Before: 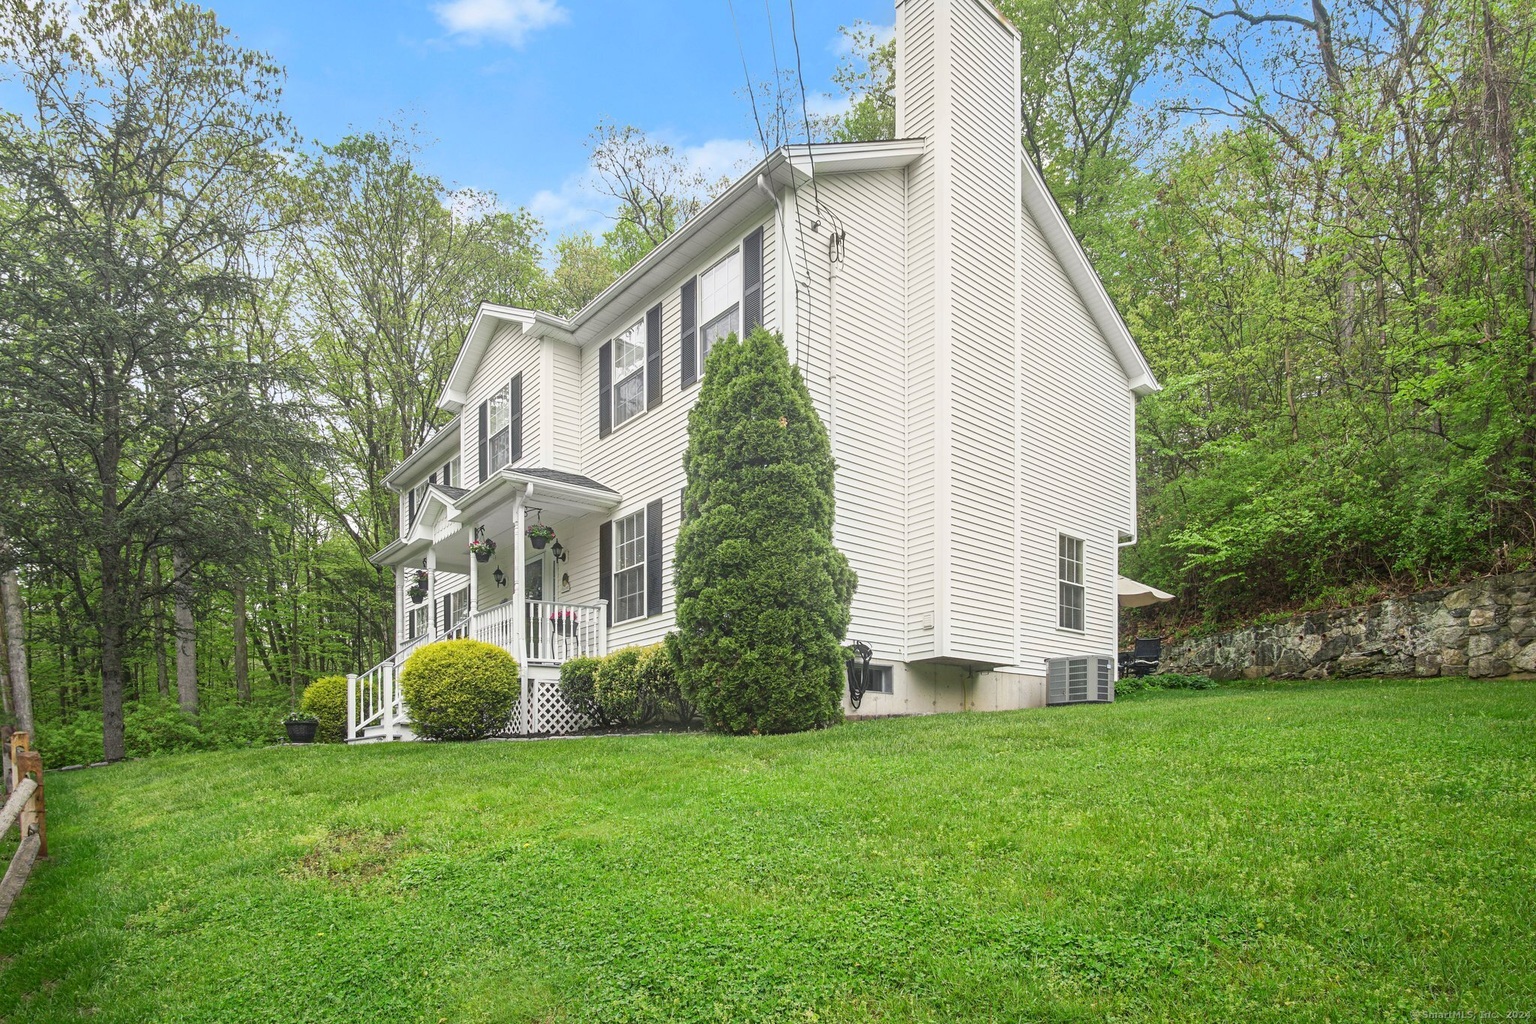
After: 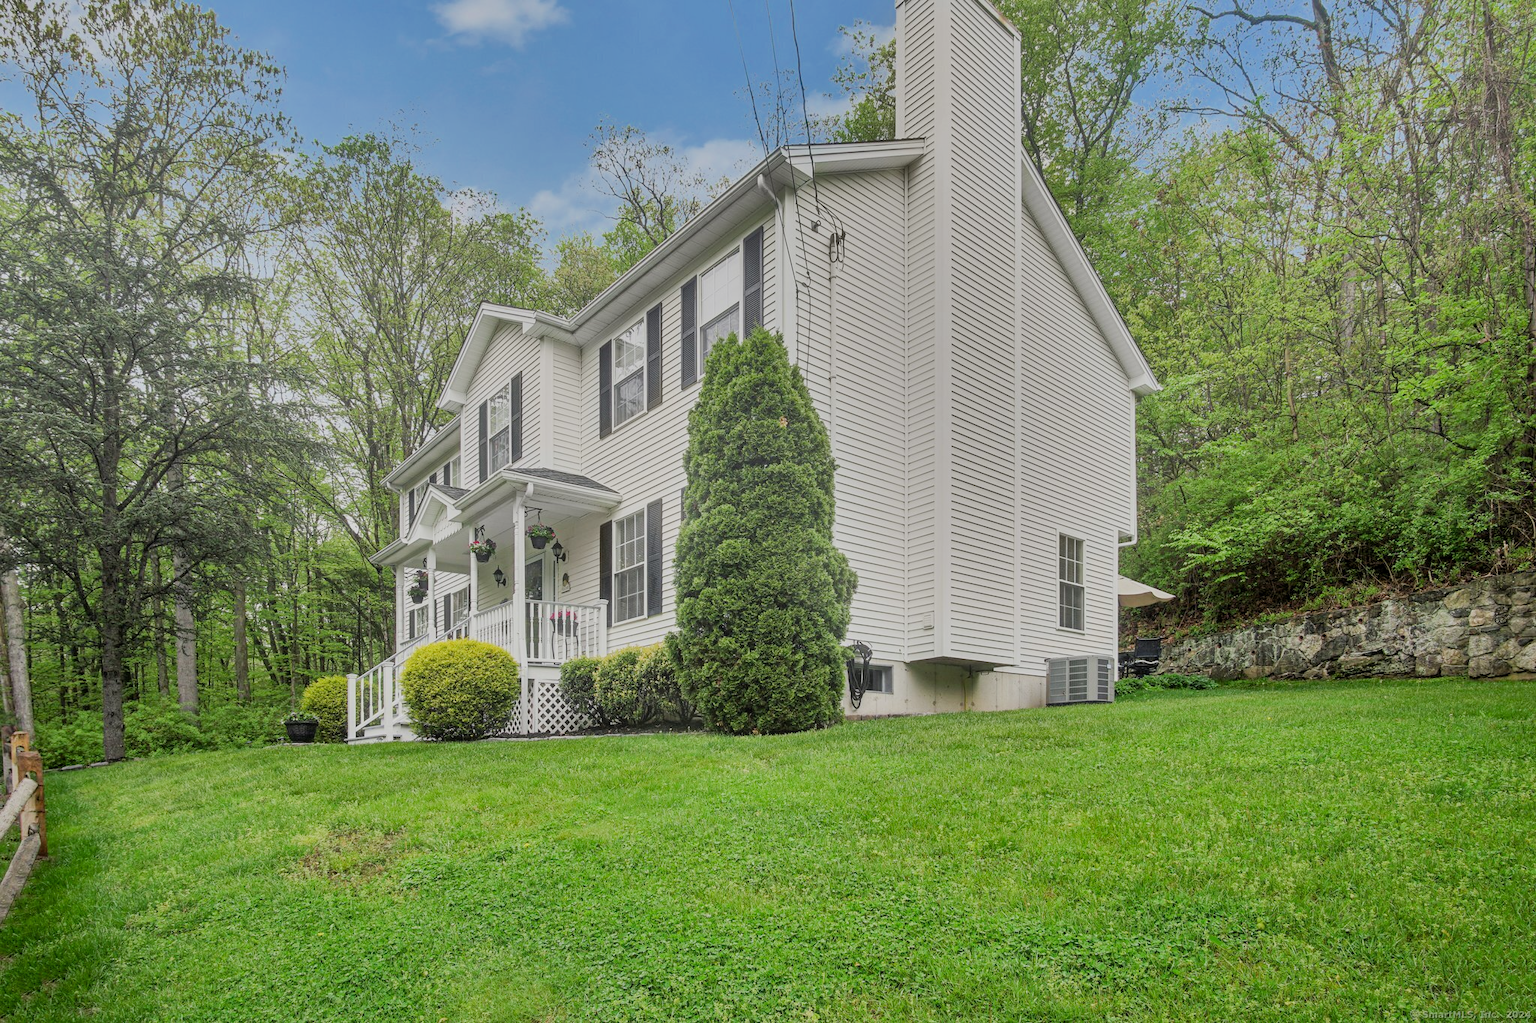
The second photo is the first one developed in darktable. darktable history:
exposure: black level correction 0.007, exposure 0.093 EV, compensate highlight preservation false
shadows and highlights: radius 108.52, shadows 40.68, highlights -72.88, low approximation 0.01, soften with gaussian
filmic rgb: black relative exposure -7.65 EV, white relative exposure 4.56 EV, hardness 3.61
haze removal: strength -0.05
